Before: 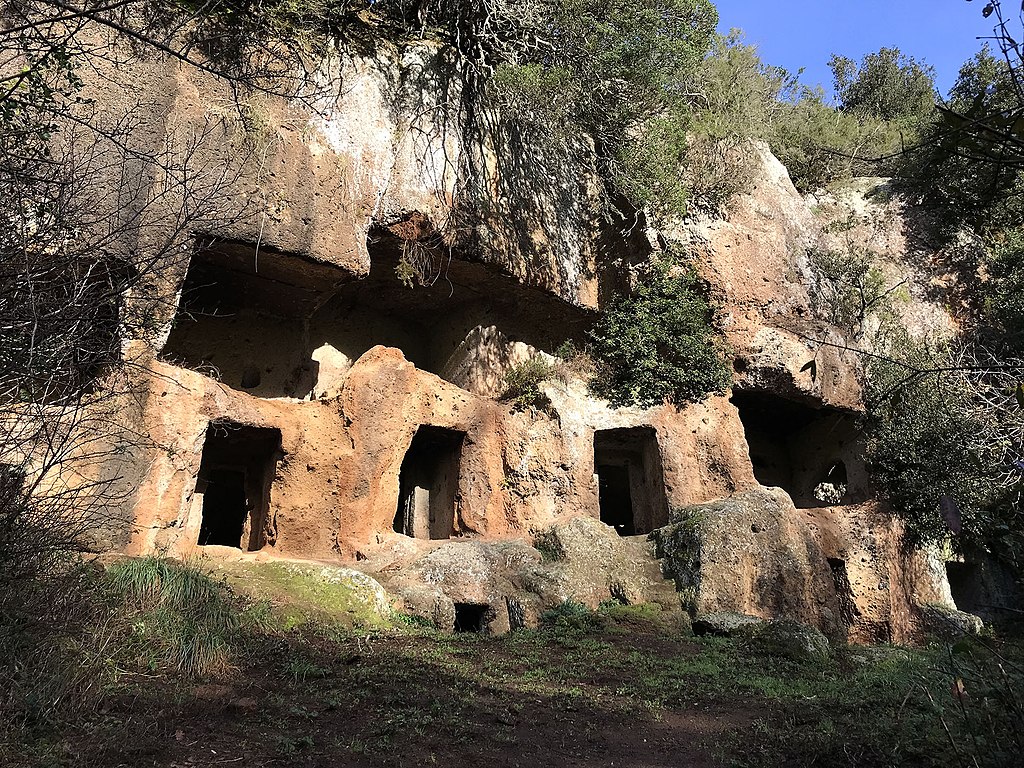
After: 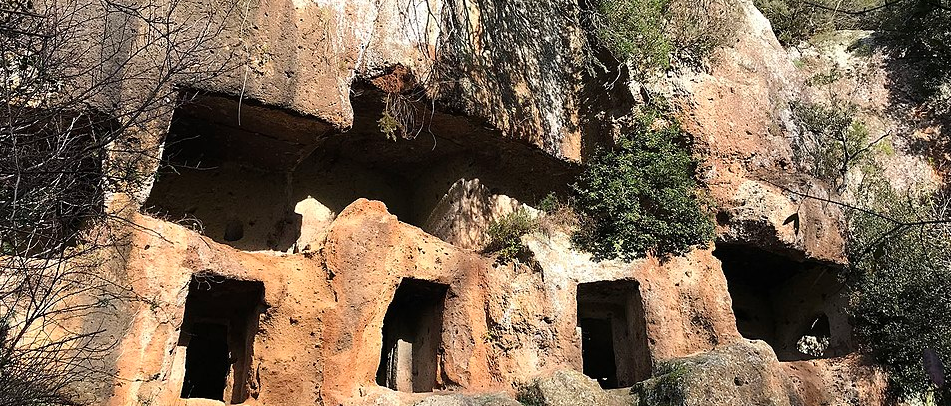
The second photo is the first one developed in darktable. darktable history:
crop: left 1.747%, top 19.143%, right 5.321%, bottom 27.891%
